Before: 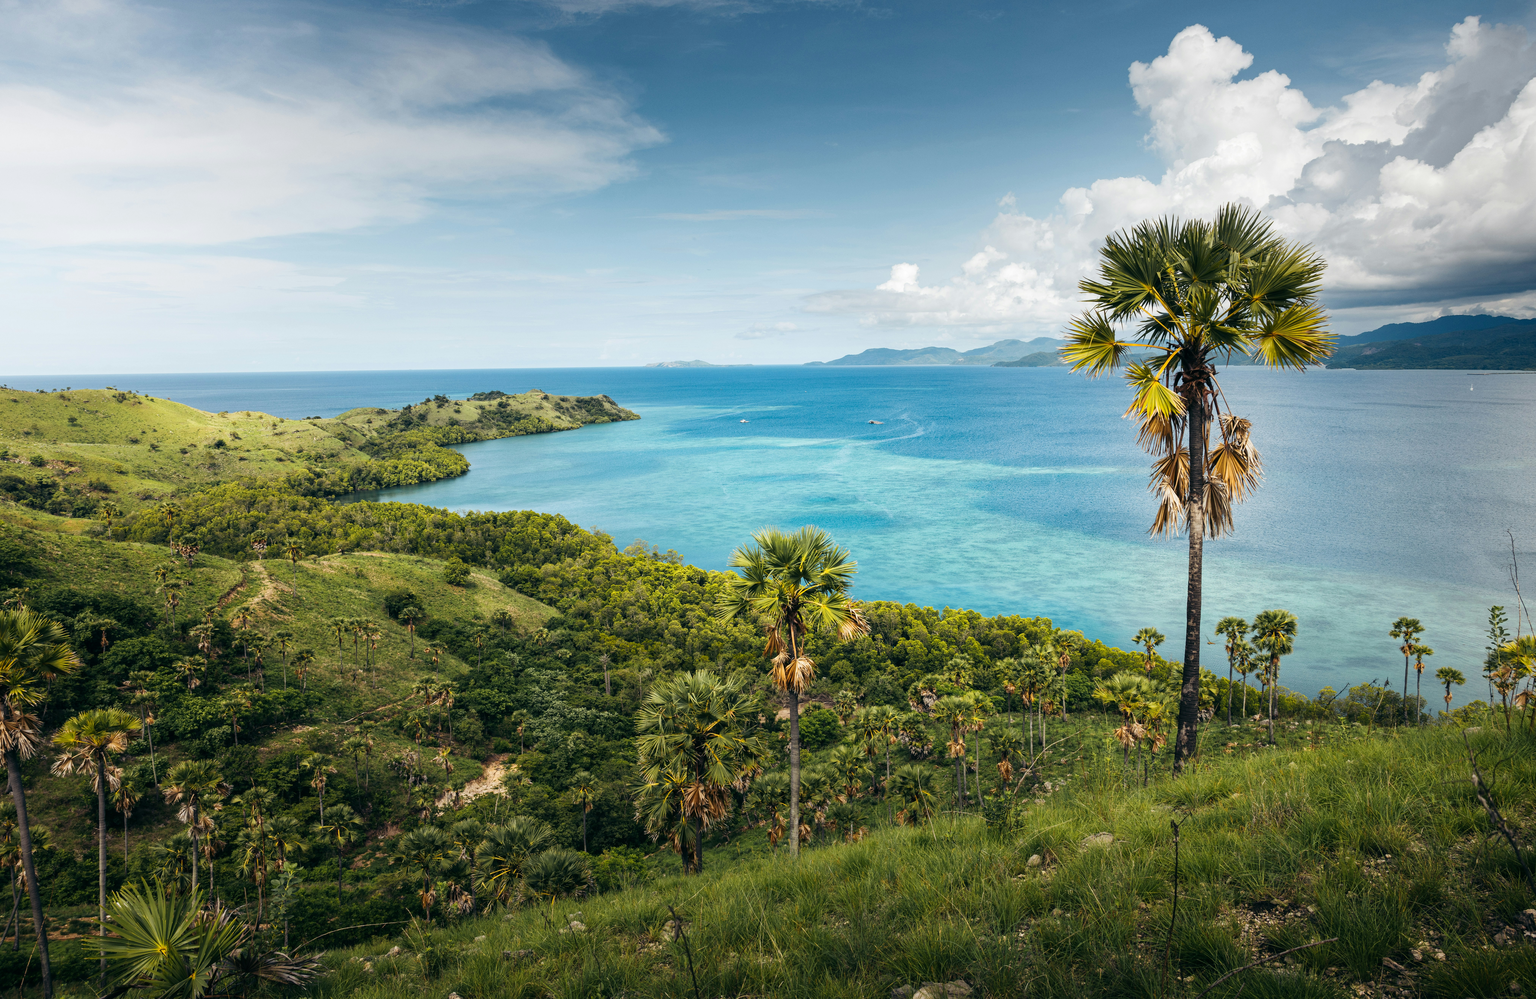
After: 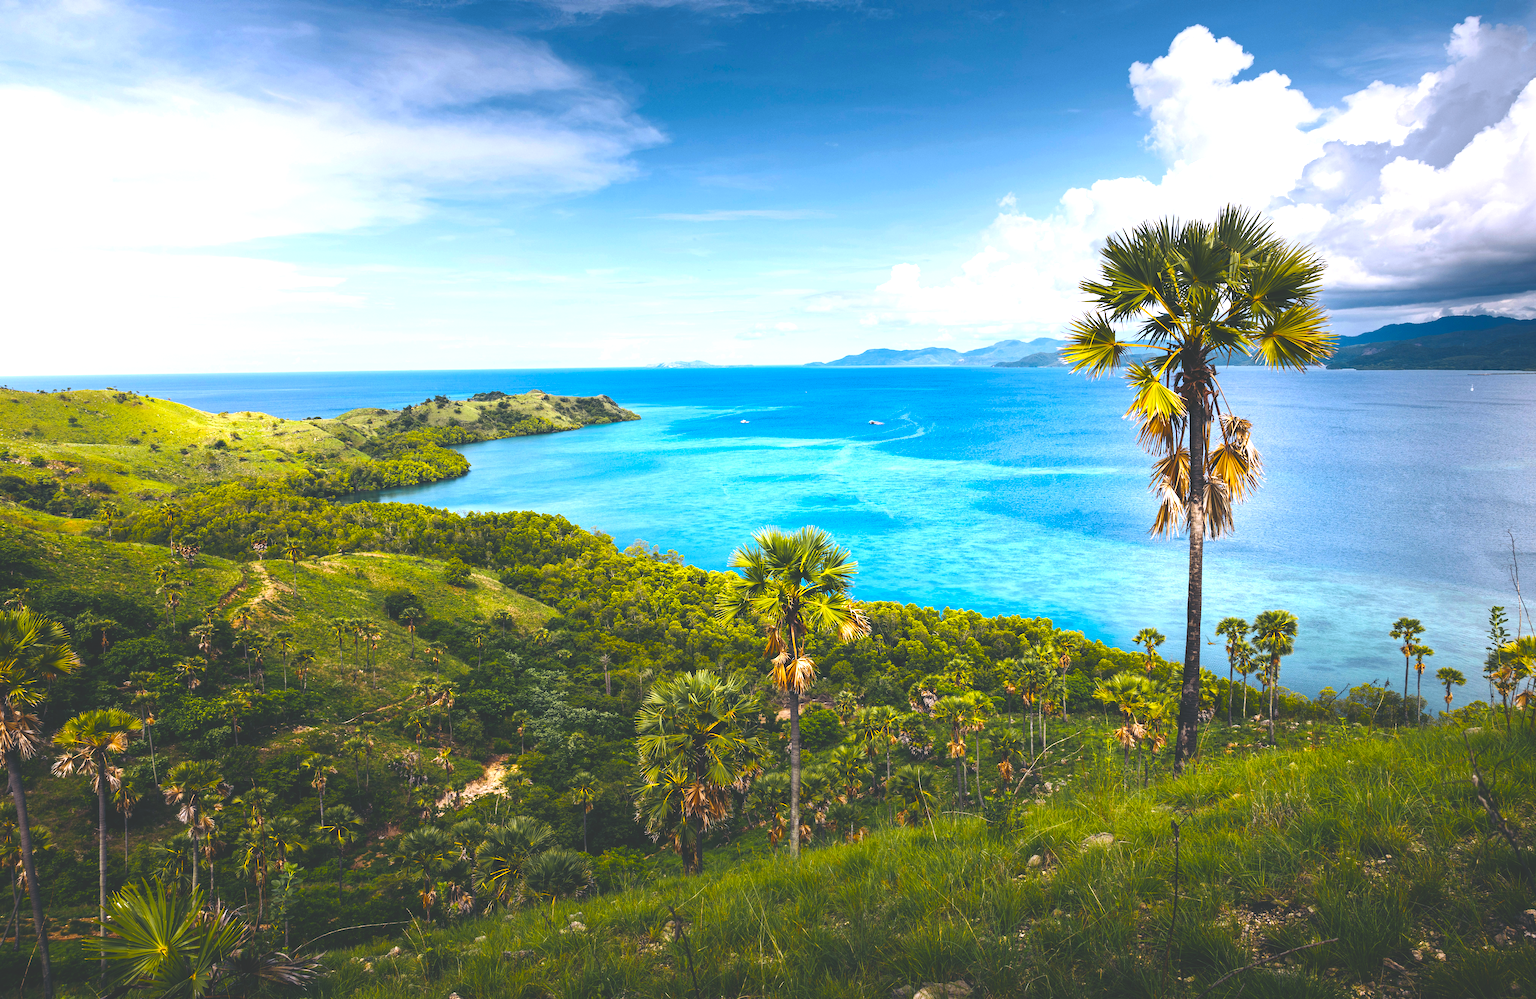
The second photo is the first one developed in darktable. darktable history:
base curve: curves: ch0 [(0, 0) (0.472, 0.455) (1, 1)], preserve colors none
color balance rgb: linear chroma grading › global chroma 9%, perceptual saturation grading › global saturation 36%, perceptual saturation grading › shadows 35%, perceptual brilliance grading › global brilliance 15%, perceptual brilliance grading › shadows -35%, global vibrance 15%
white balance: red 1.004, blue 1.096
exposure: black level correction -0.041, exposure 0.064 EV, compensate highlight preservation false
